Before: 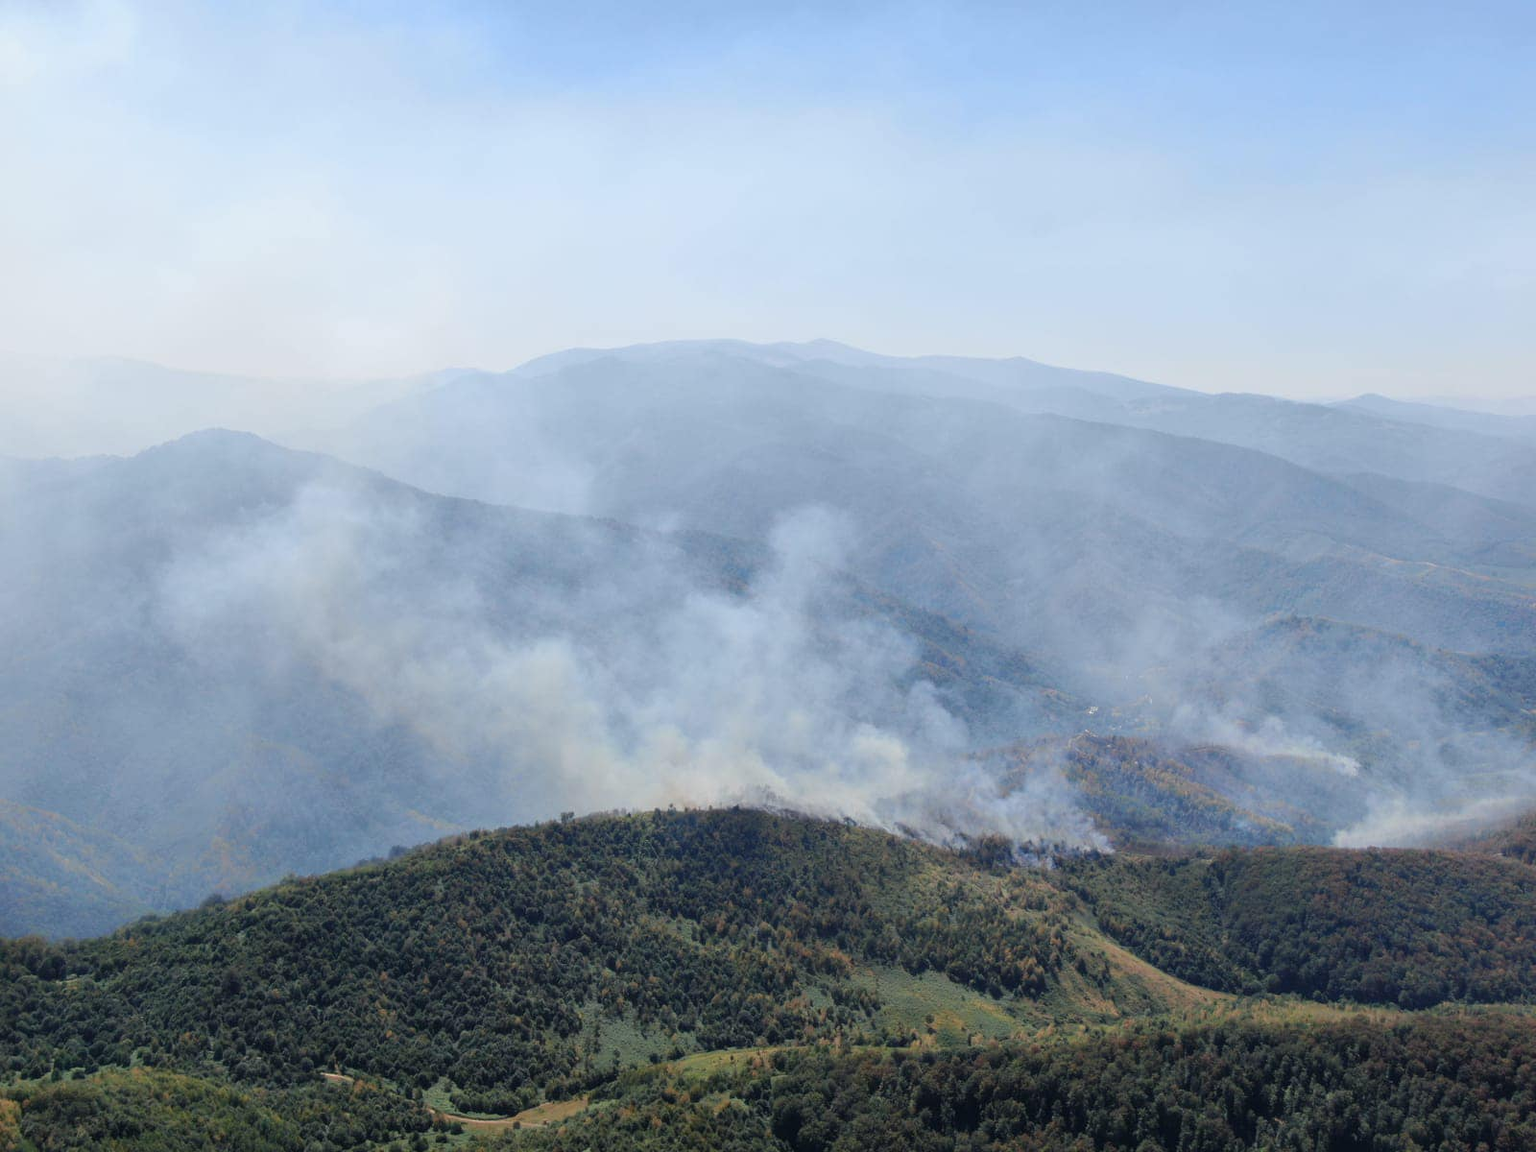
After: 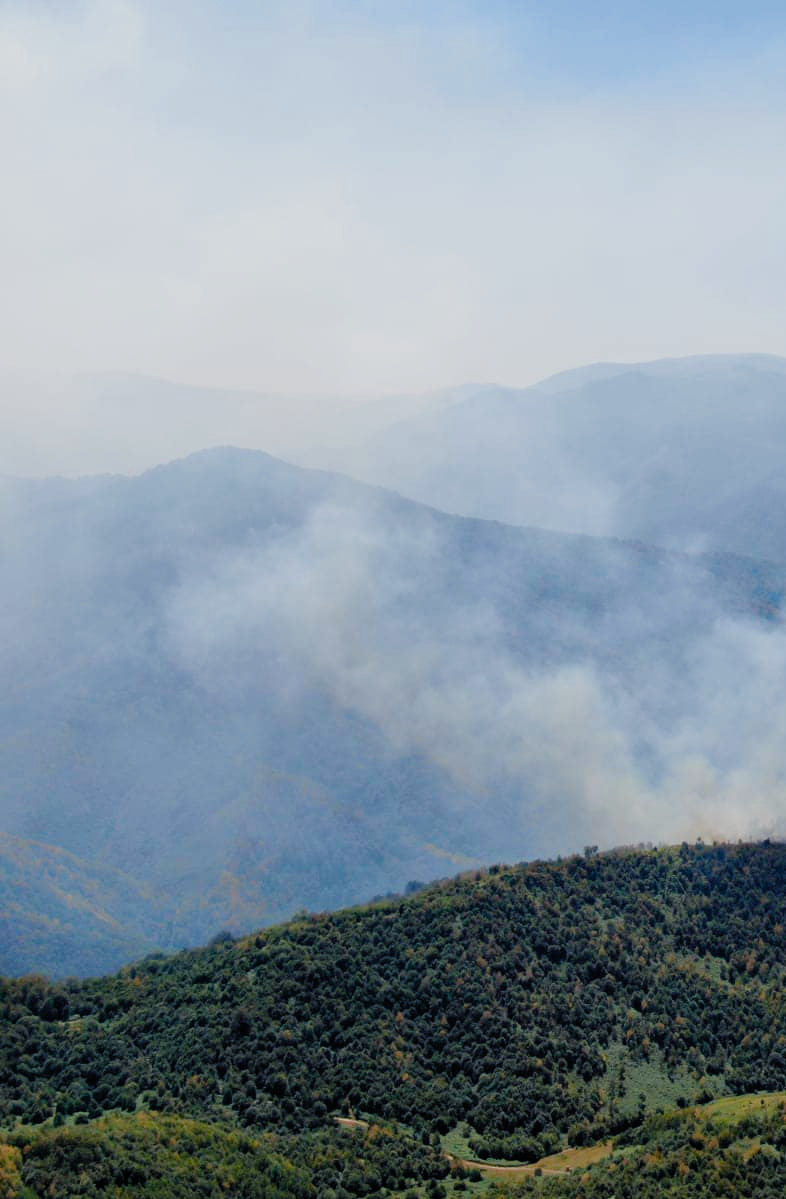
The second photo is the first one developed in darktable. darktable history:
tone equalizer: edges refinement/feathering 500, mask exposure compensation -1.57 EV, preserve details no
crop and rotate: left 0.015%, top 0%, right 50.838%
color balance rgb: global offset › luminance 0.477%, global offset › hue 59°, perceptual saturation grading › global saturation -0.057%, global vibrance 39.531%
haze removal: compatibility mode true, adaptive false
filmic rgb: black relative exposure -5.78 EV, white relative exposure 3.4 EV, hardness 3.67, preserve chrominance no, color science v4 (2020), type of noise poissonian
exposure: black level correction 0.001, compensate exposure bias true, compensate highlight preservation false
